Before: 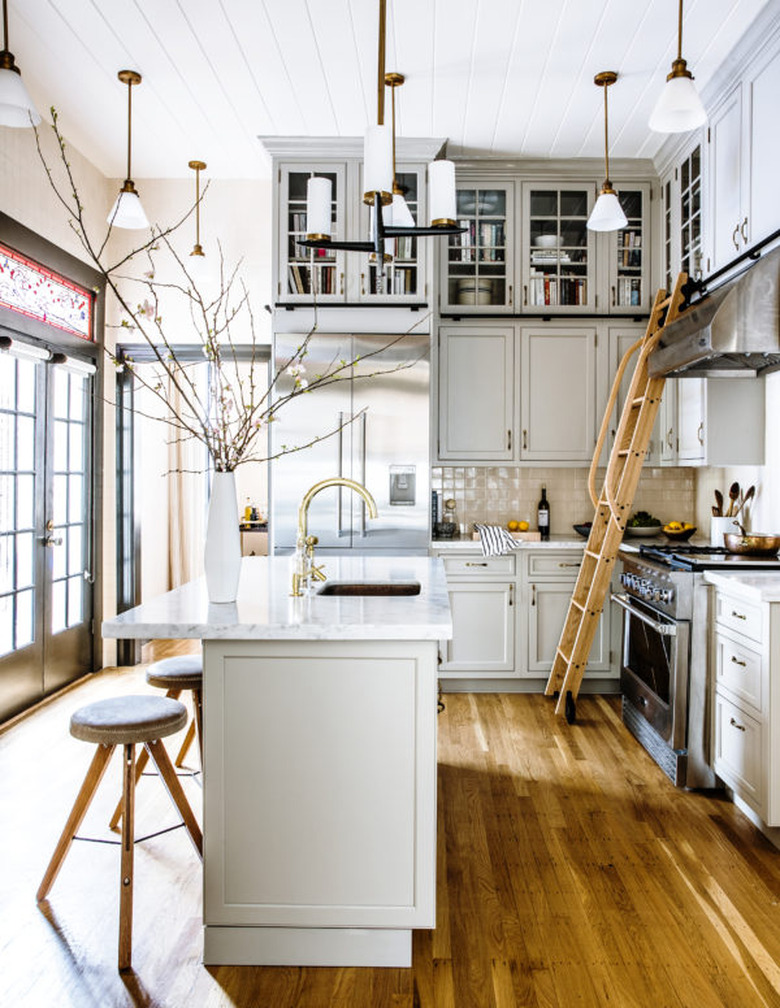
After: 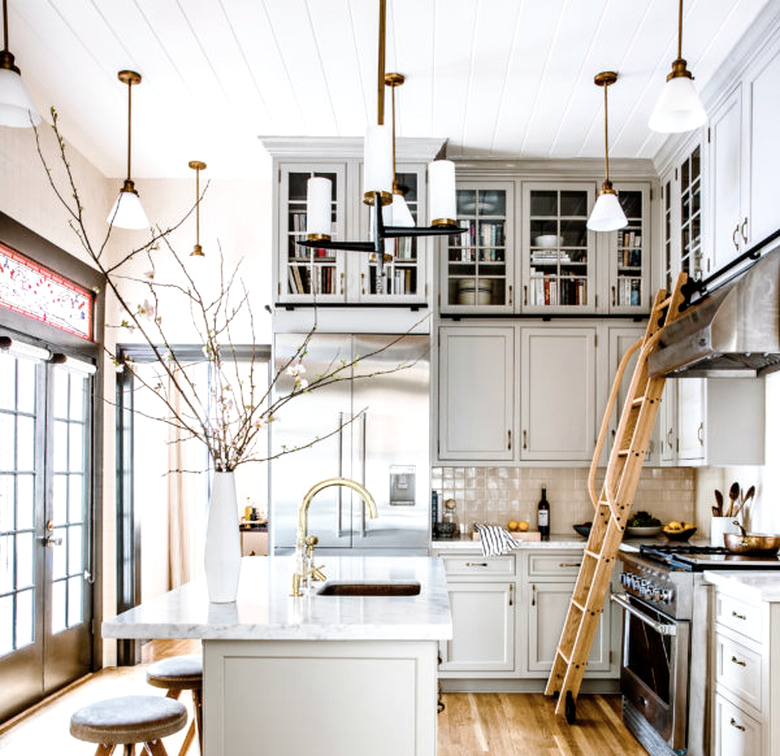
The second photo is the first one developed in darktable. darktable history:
crop: bottom 24.562%
contrast brightness saturation: contrast 0.102, saturation -0.283
color balance rgb: power › chroma 0.289%, power › hue 23.47°, perceptual saturation grading › global saturation 20%, perceptual saturation grading › highlights -25.145%, perceptual saturation grading › shadows 24.111%, perceptual brilliance grading › global brilliance 3.201%
tone equalizer: -8 EV 0.093 EV, edges refinement/feathering 500, mask exposure compensation -1.57 EV, preserve details no
